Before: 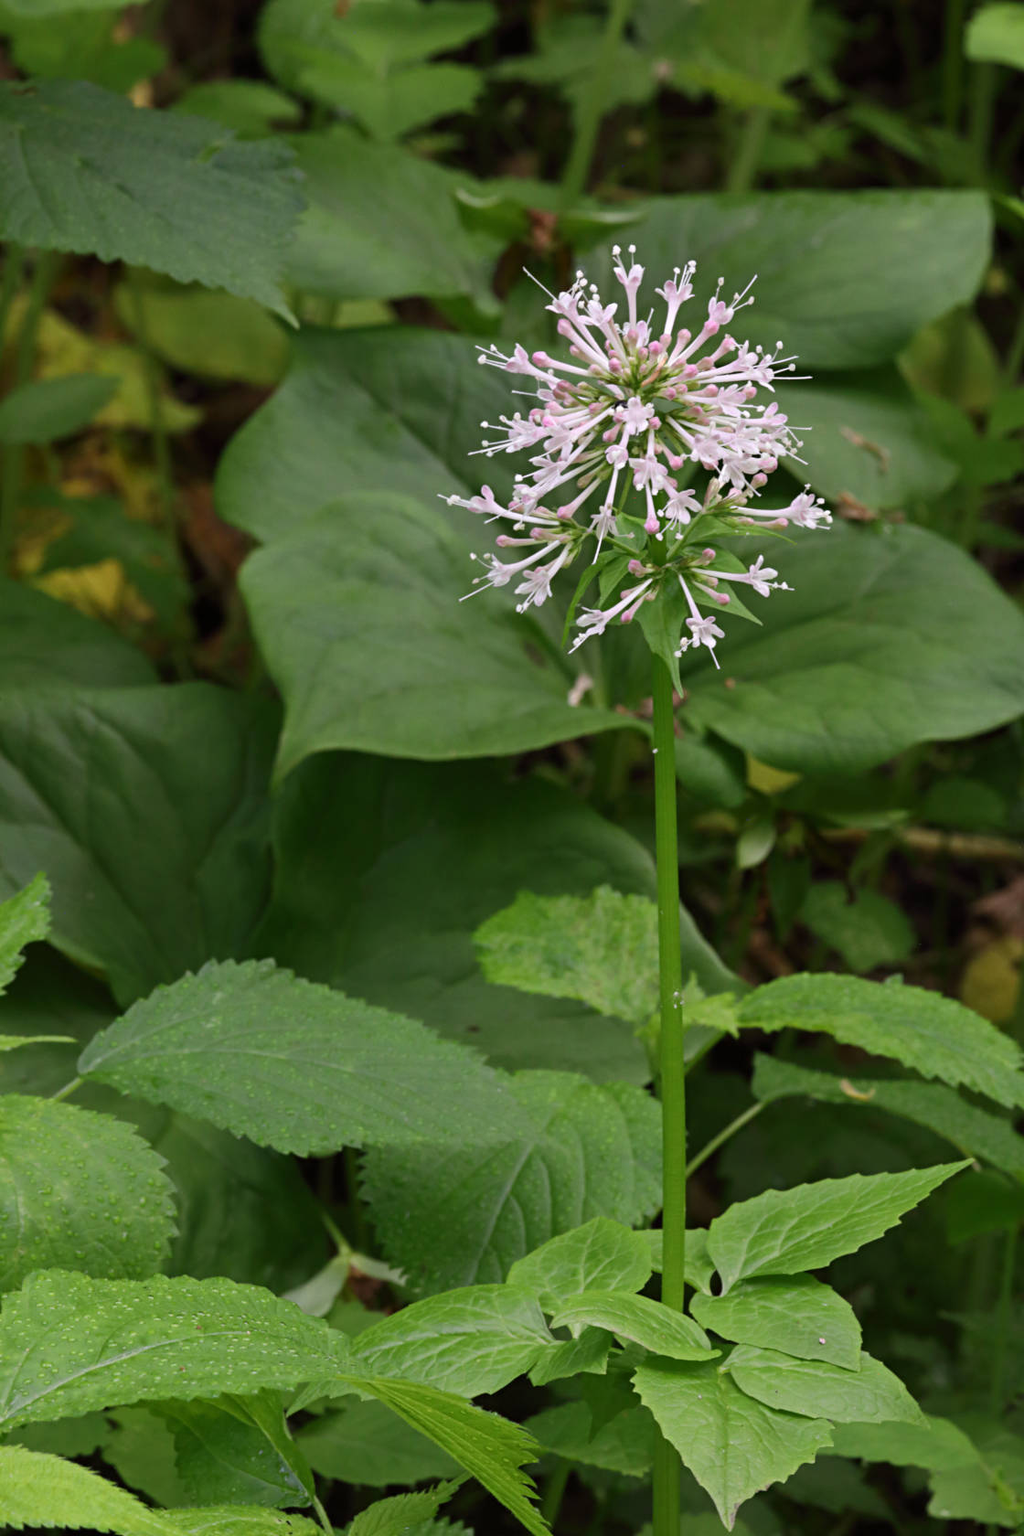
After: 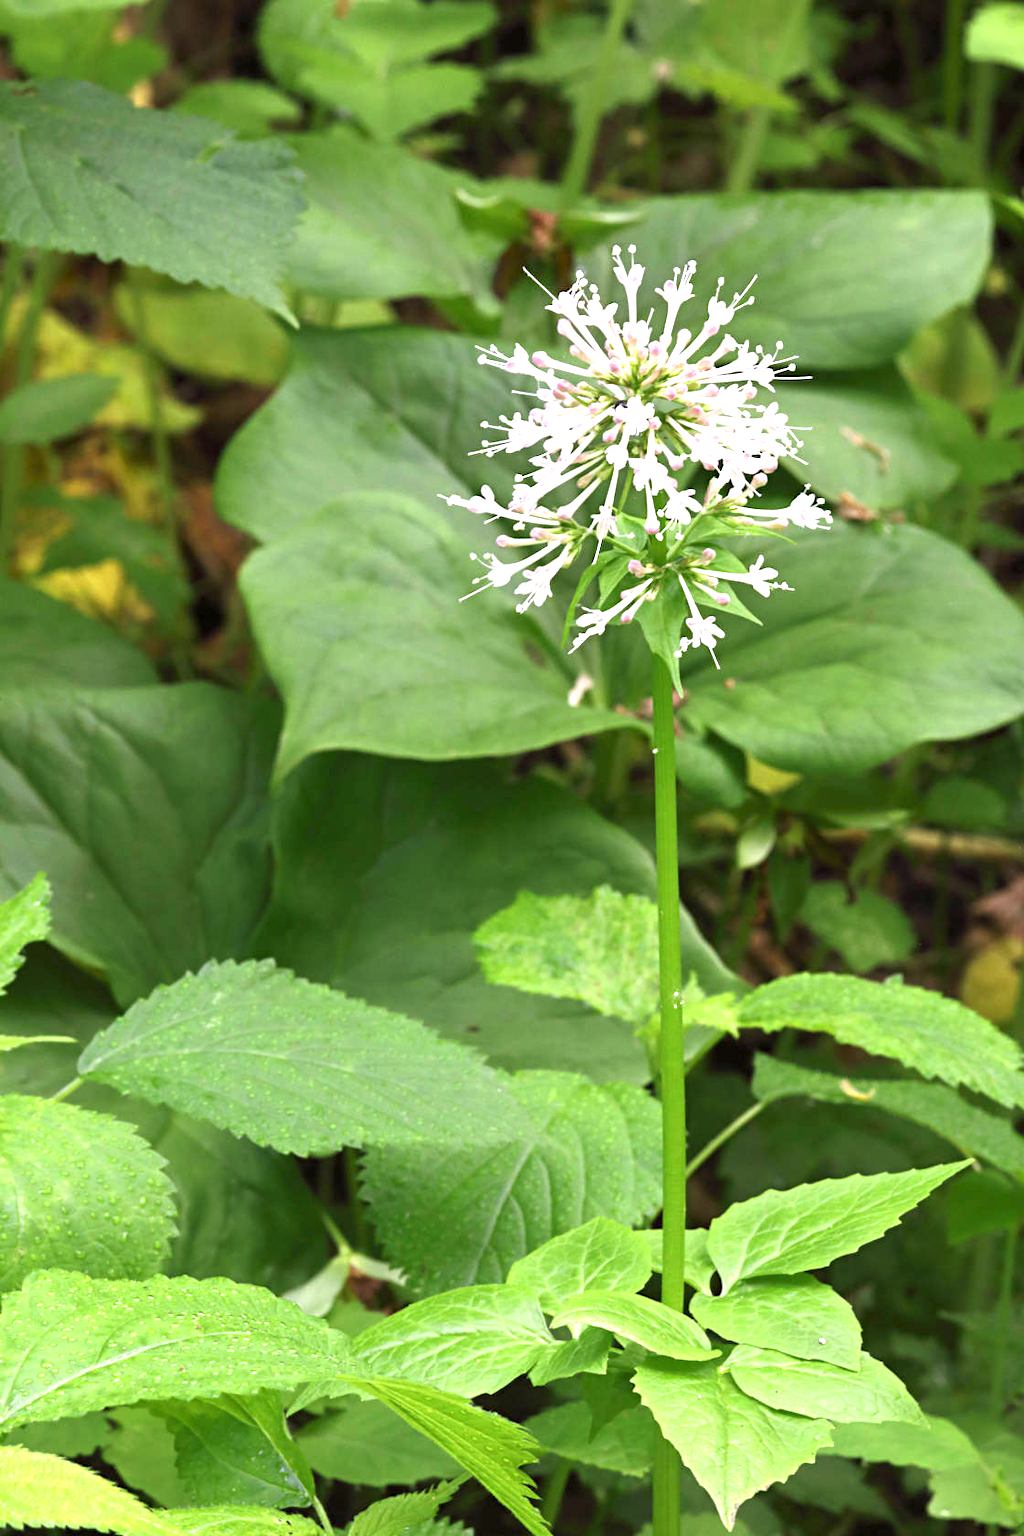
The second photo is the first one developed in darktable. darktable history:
exposure: exposure 1.517 EV, compensate highlight preservation false
